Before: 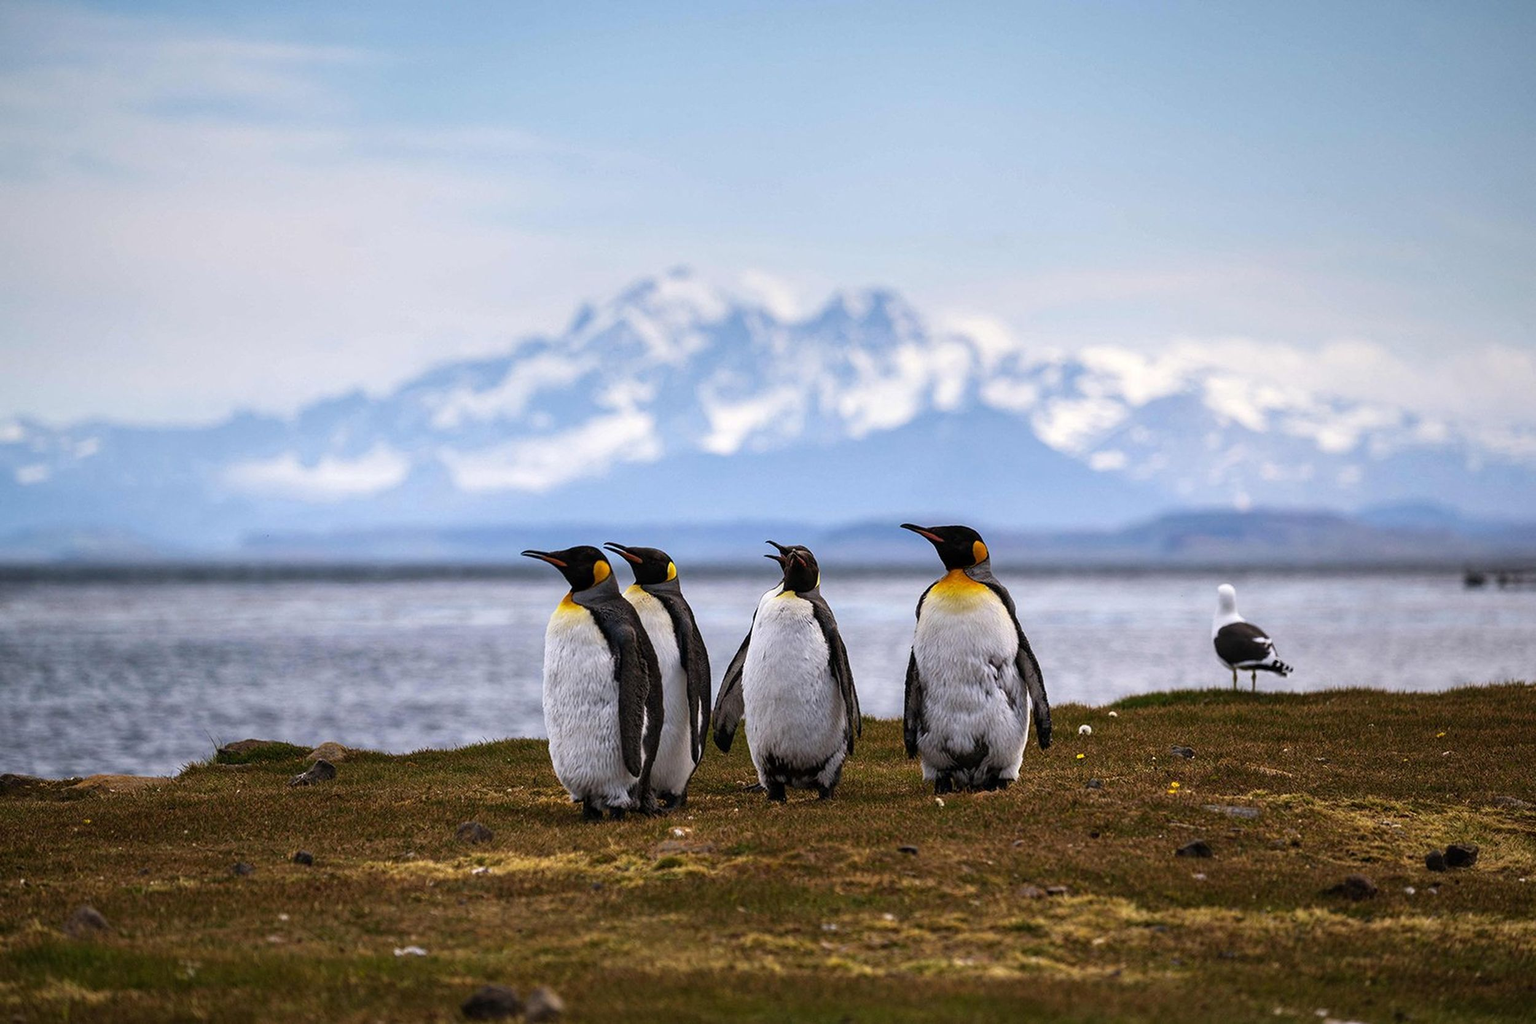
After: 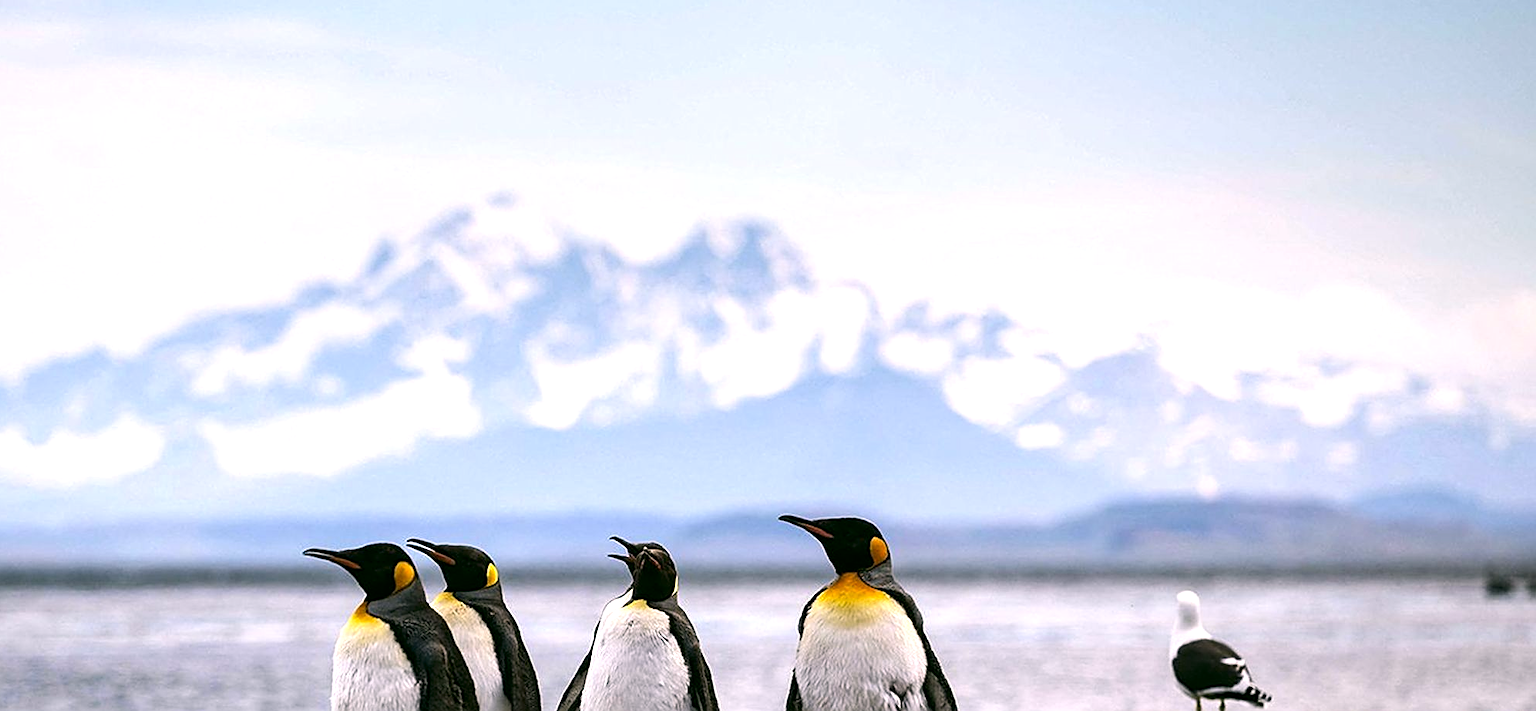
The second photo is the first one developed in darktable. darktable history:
color correction: highlights a* 4.22, highlights b* 4.97, shadows a* -7.89, shadows b* 4.83
exposure: exposure 0.197 EV, compensate highlight preservation false
sharpen: amount 0.491
tone equalizer: -8 EV -0.404 EV, -7 EV -0.385 EV, -6 EV -0.304 EV, -5 EV -0.188 EV, -3 EV 0.243 EV, -2 EV 0.361 EV, -1 EV 0.387 EV, +0 EV 0.389 EV, edges refinement/feathering 500, mask exposure compensation -1.57 EV, preserve details no
crop: left 18.238%, top 11.065%, right 2.004%, bottom 33.553%
